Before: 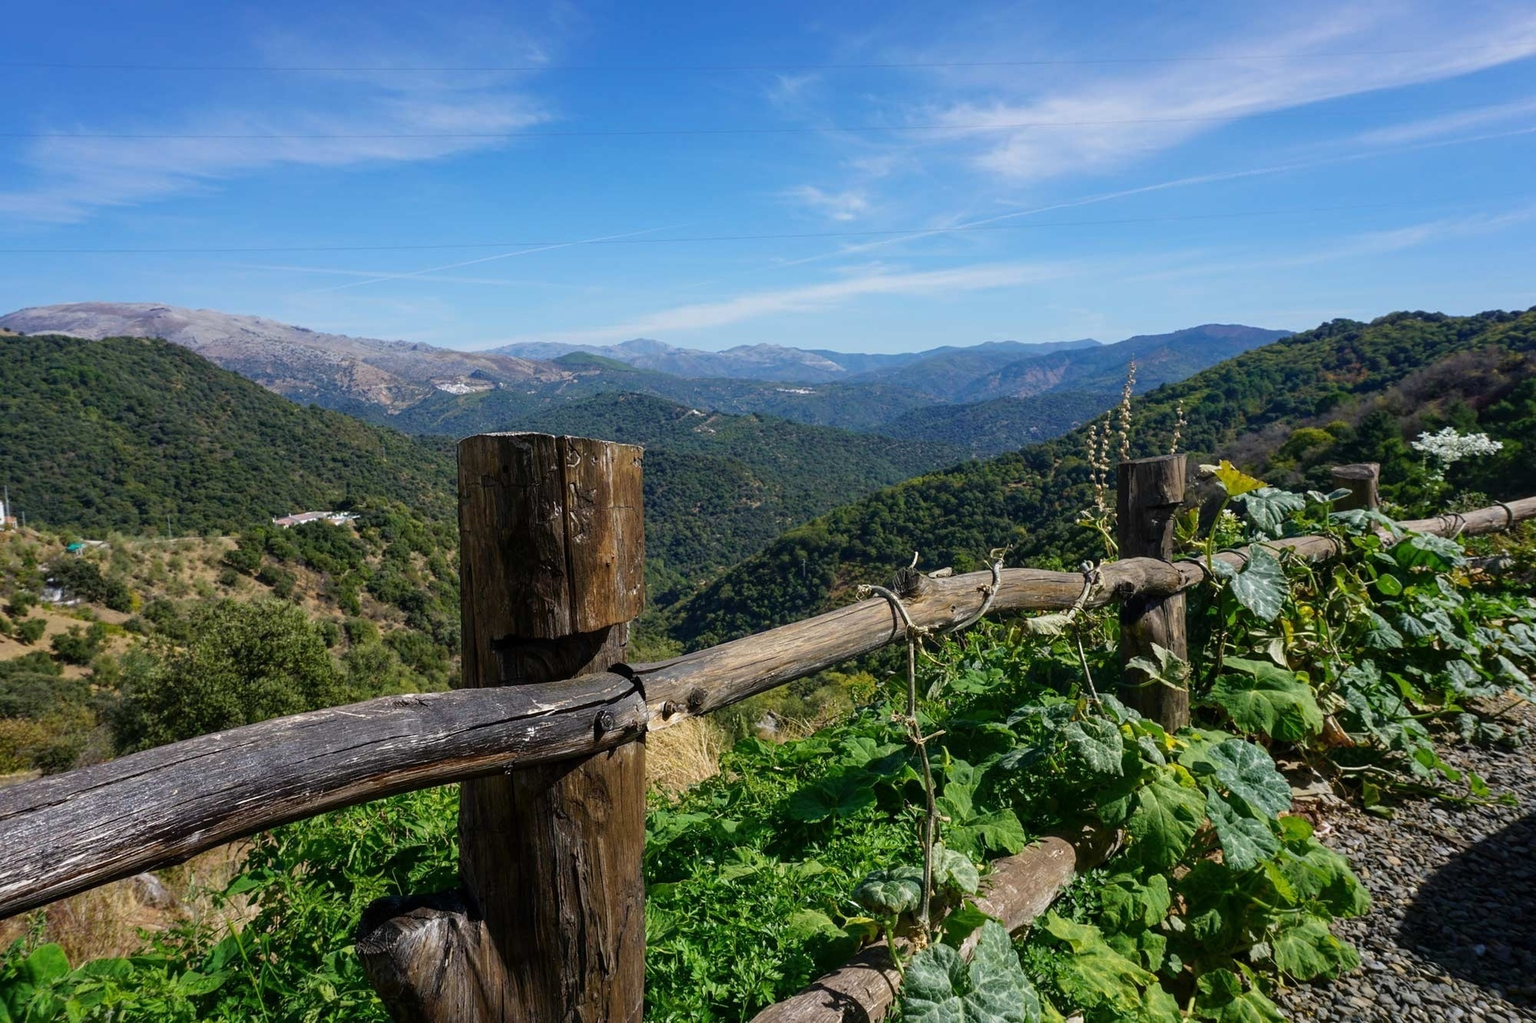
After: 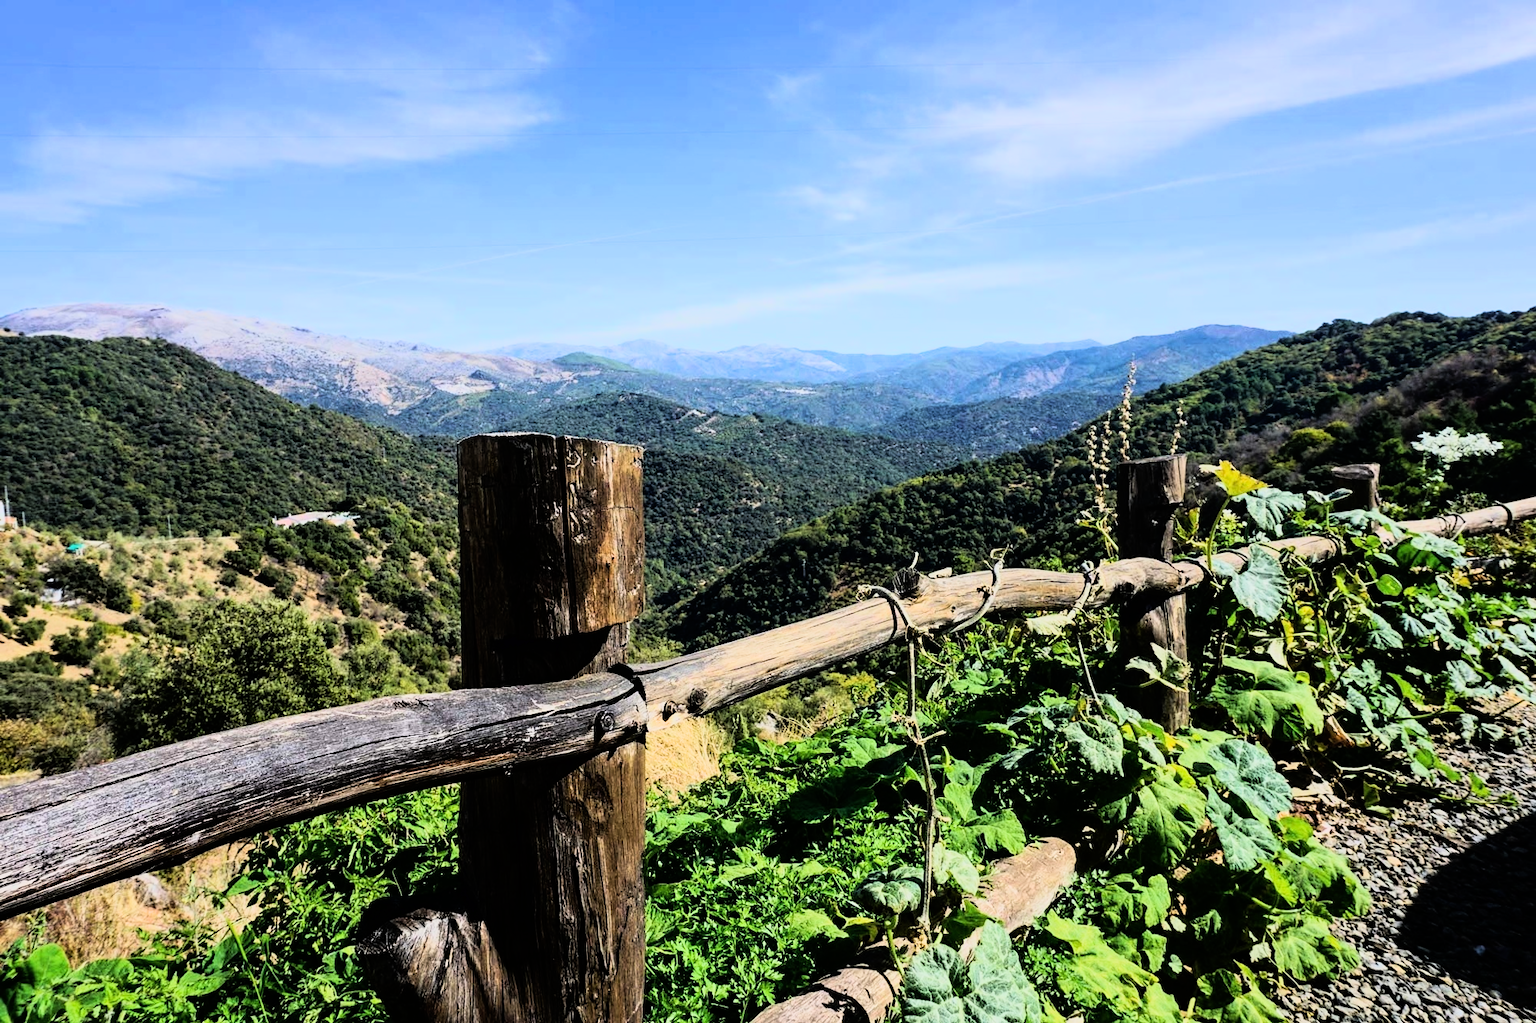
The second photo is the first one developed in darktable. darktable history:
filmic rgb: black relative exposure -11.35 EV, white relative exposure 3.22 EV, hardness 6.76, color science v6 (2022)
rgb curve: curves: ch0 [(0, 0) (0.21, 0.15) (0.24, 0.21) (0.5, 0.75) (0.75, 0.96) (0.89, 0.99) (1, 1)]; ch1 [(0, 0.02) (0.21, 0.13) (0.25, 0.2) (0.5, 0.67) (0.75, 0.9) (0.89, 0.97) (1, 1)]; ch2 [(0, 0.02) (0.21, 0.13) (0.25, 0.2) (0.5, 0.67) (0.75, 0.9) (0.89, 0.97) (1, 1)], compensate middle gray true
